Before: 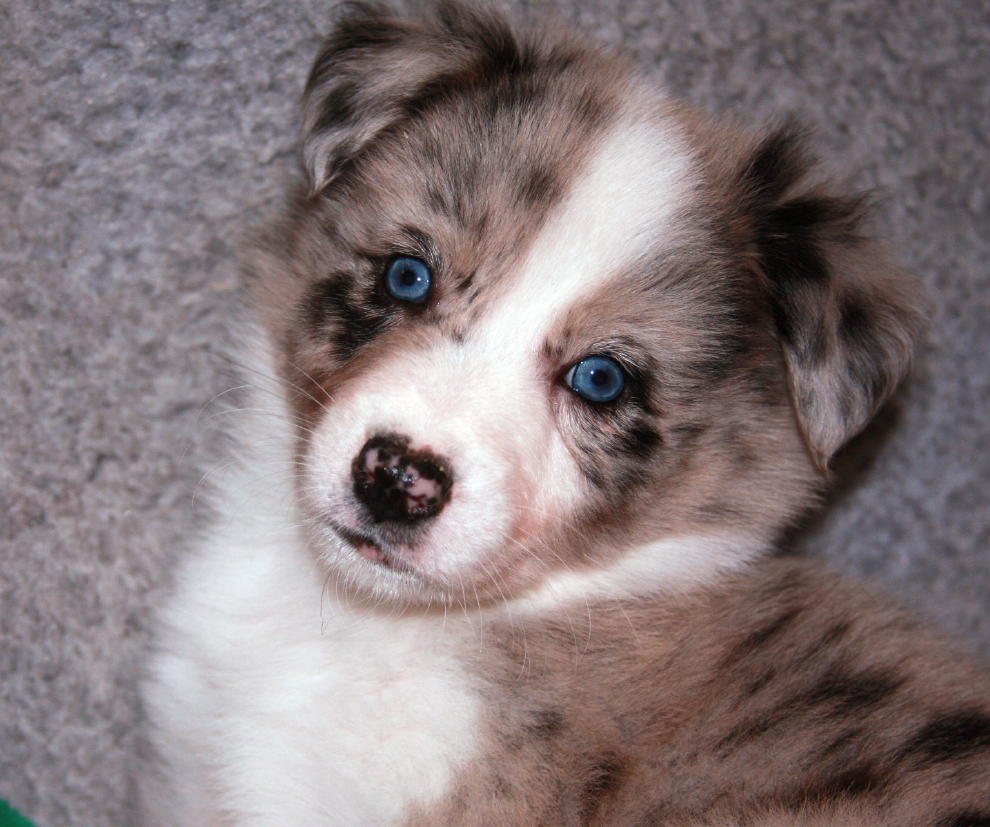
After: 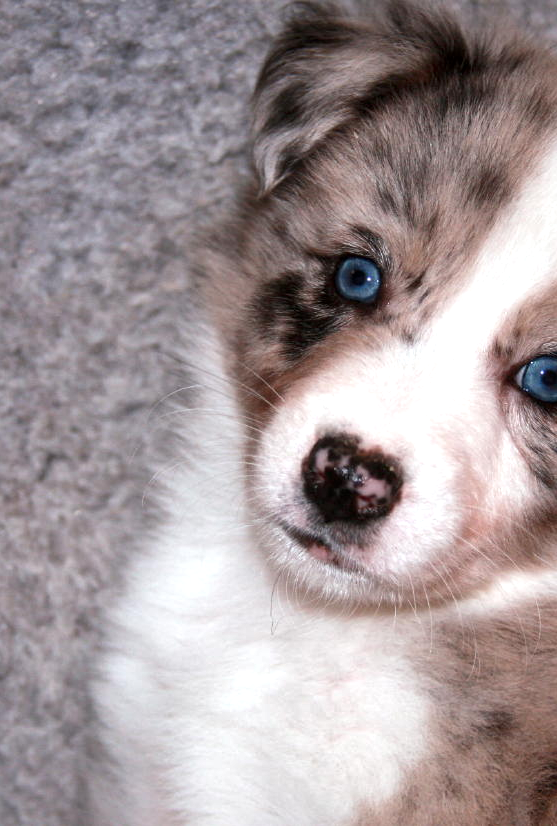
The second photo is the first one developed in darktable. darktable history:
local contrast: mode bilateral grid, contrast 20, coarseness 50, detail 120%, midtone range 0.2
shadows and highlights: radius 44.78, white point adjustment 6.64, compress 79.65%, highlights color adjustment 78.42%, soften with gaussian
crop: left 5.114%, right 38.589%
exposure: black level correction 0.001, compensate highlight preservation false
